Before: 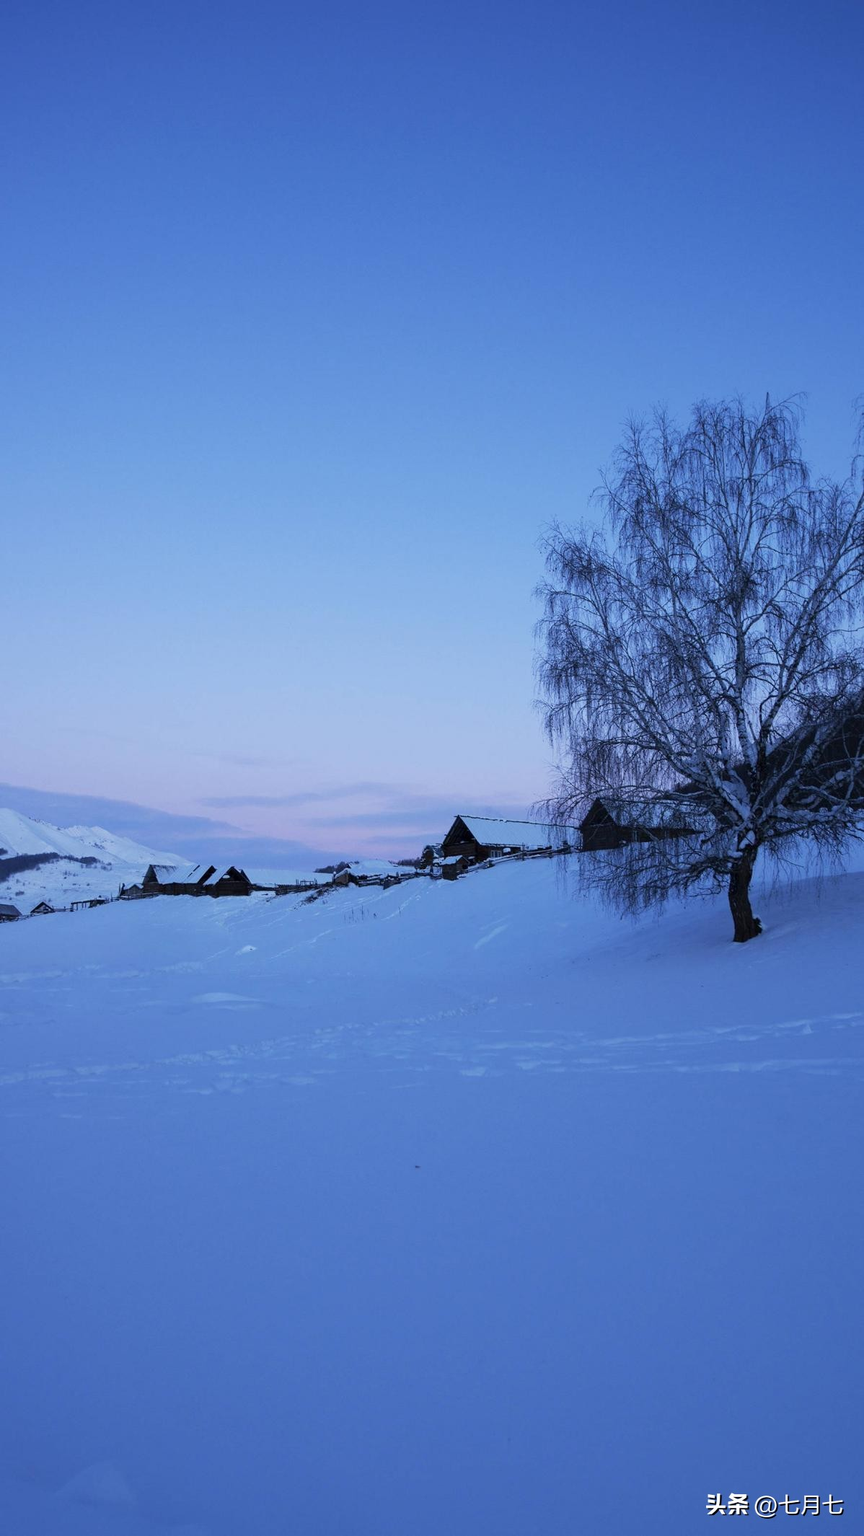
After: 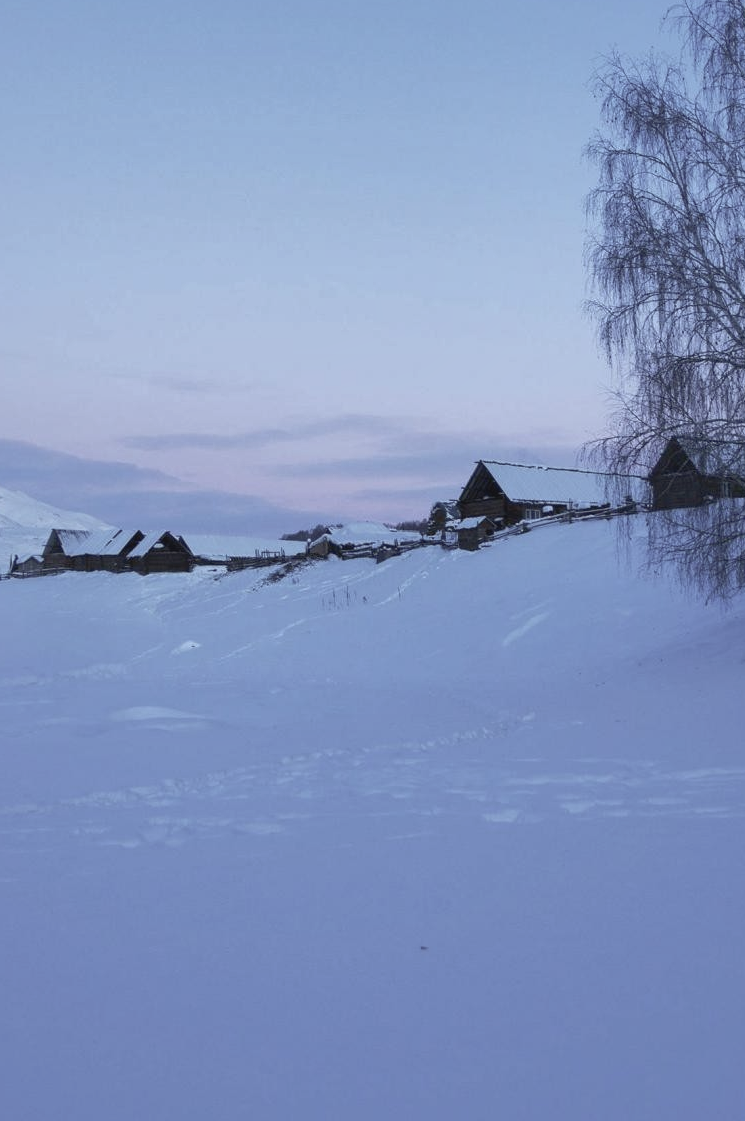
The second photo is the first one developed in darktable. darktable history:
crop: left 12.972%, top 31.479%, right 24.779%, bottom 15.881%
contrast brightness saturation: contrast -0.06, saturation -0.405
tone equalizer: -8 EV -0.452 EV, -7 EV -0.413 EV, -6 EV -0.338 EV, -5 EV -0.233 EV, -3 EV 0.225 EV, -2 EV 0.335 EV, -1 EV 0.386 EV, +0 EV 0.405 EV, smoothing diameter 24.79%, edges refinement/feathering 9.64, preserve details guided filter
shadows and highlights: on, module defaults
